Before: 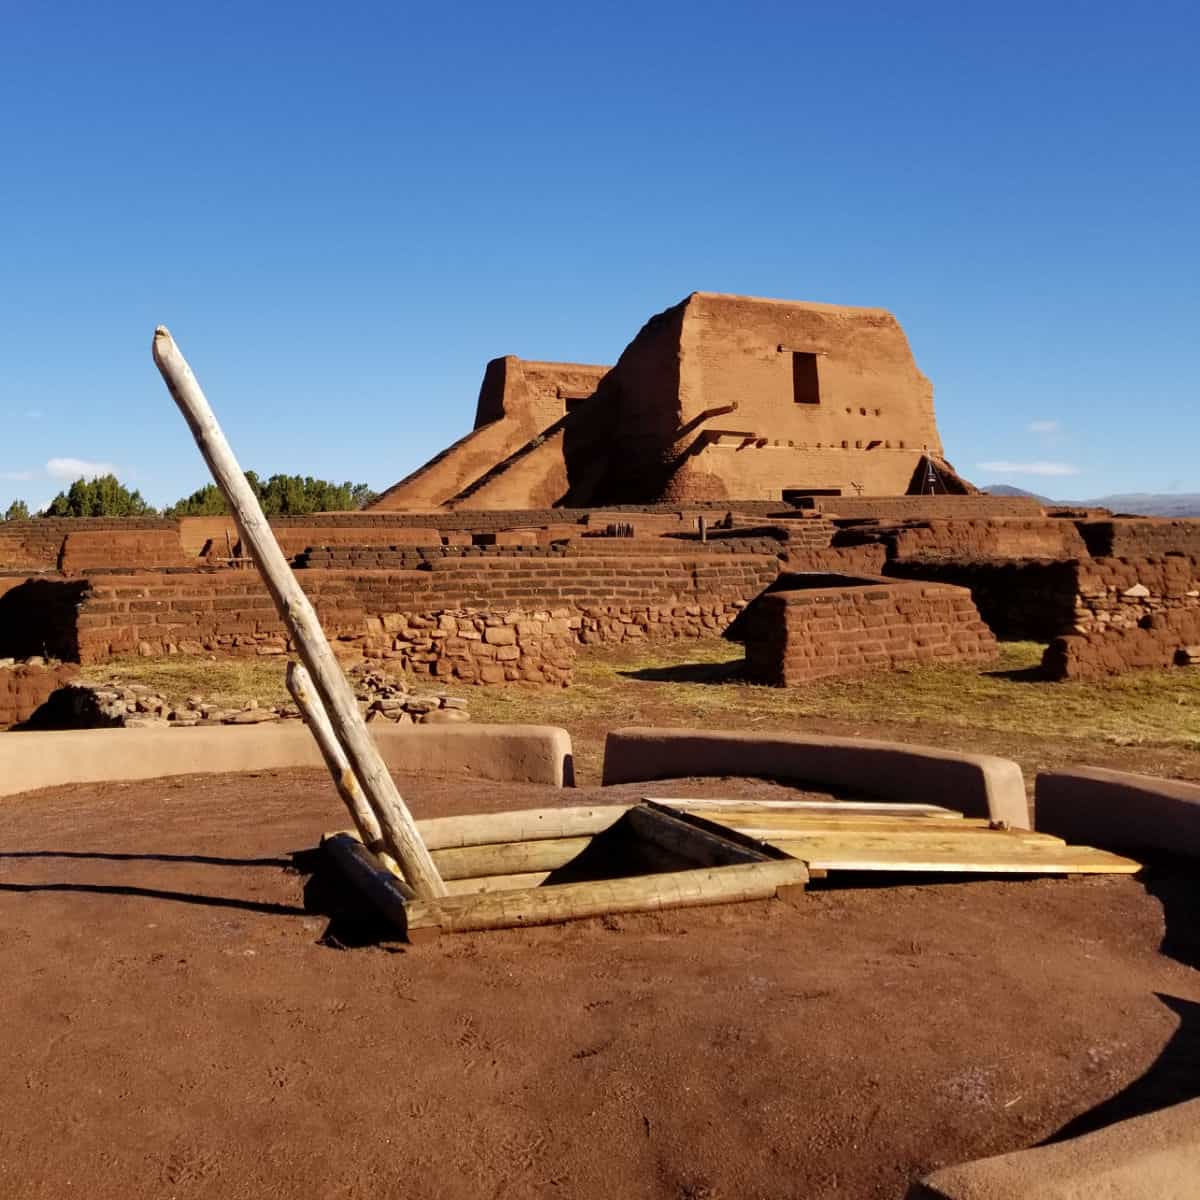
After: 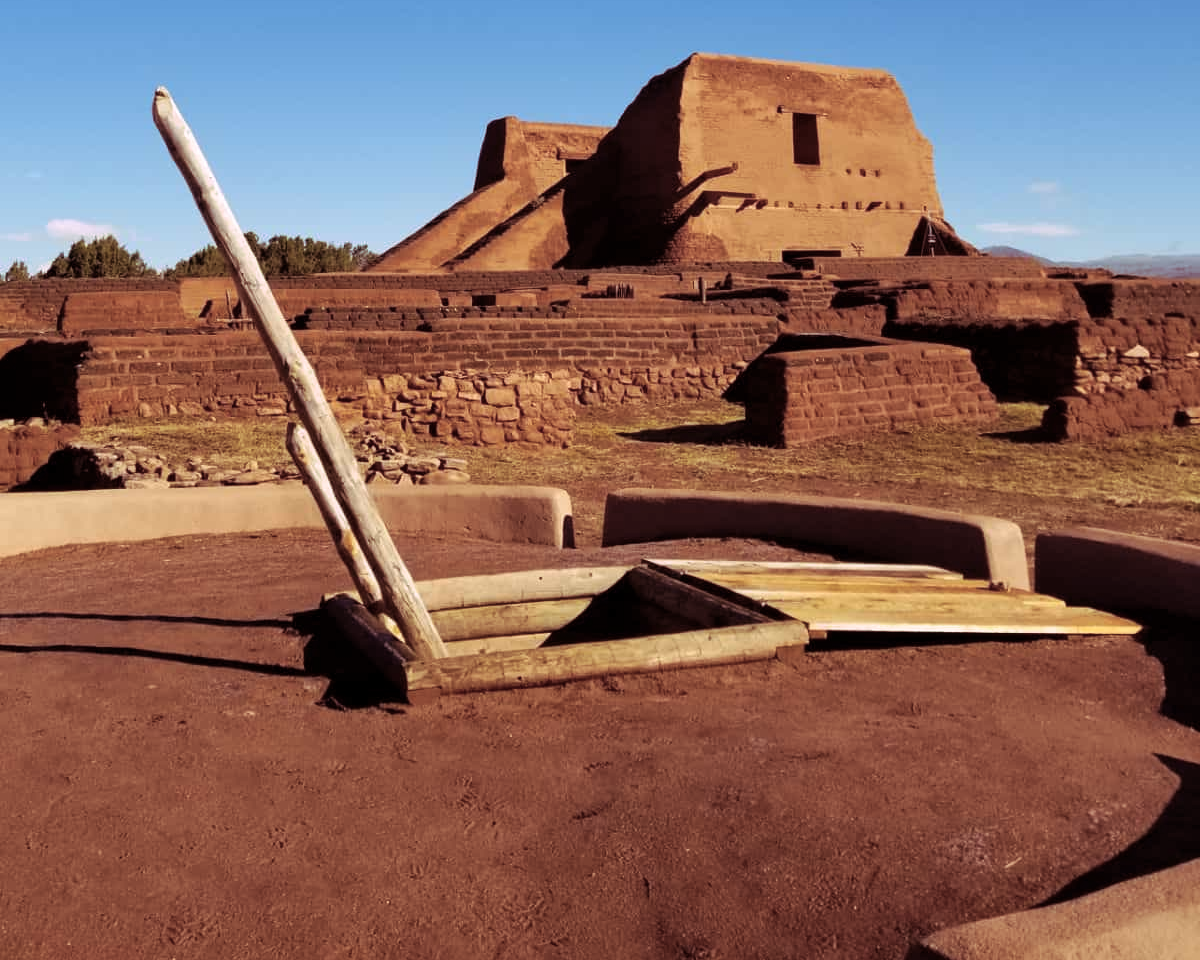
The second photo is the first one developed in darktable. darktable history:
split-toning: highlights › hue 298.8°, highlights › saturation 0.73, compress 41.76%
crop and rotate: top 19.998%
